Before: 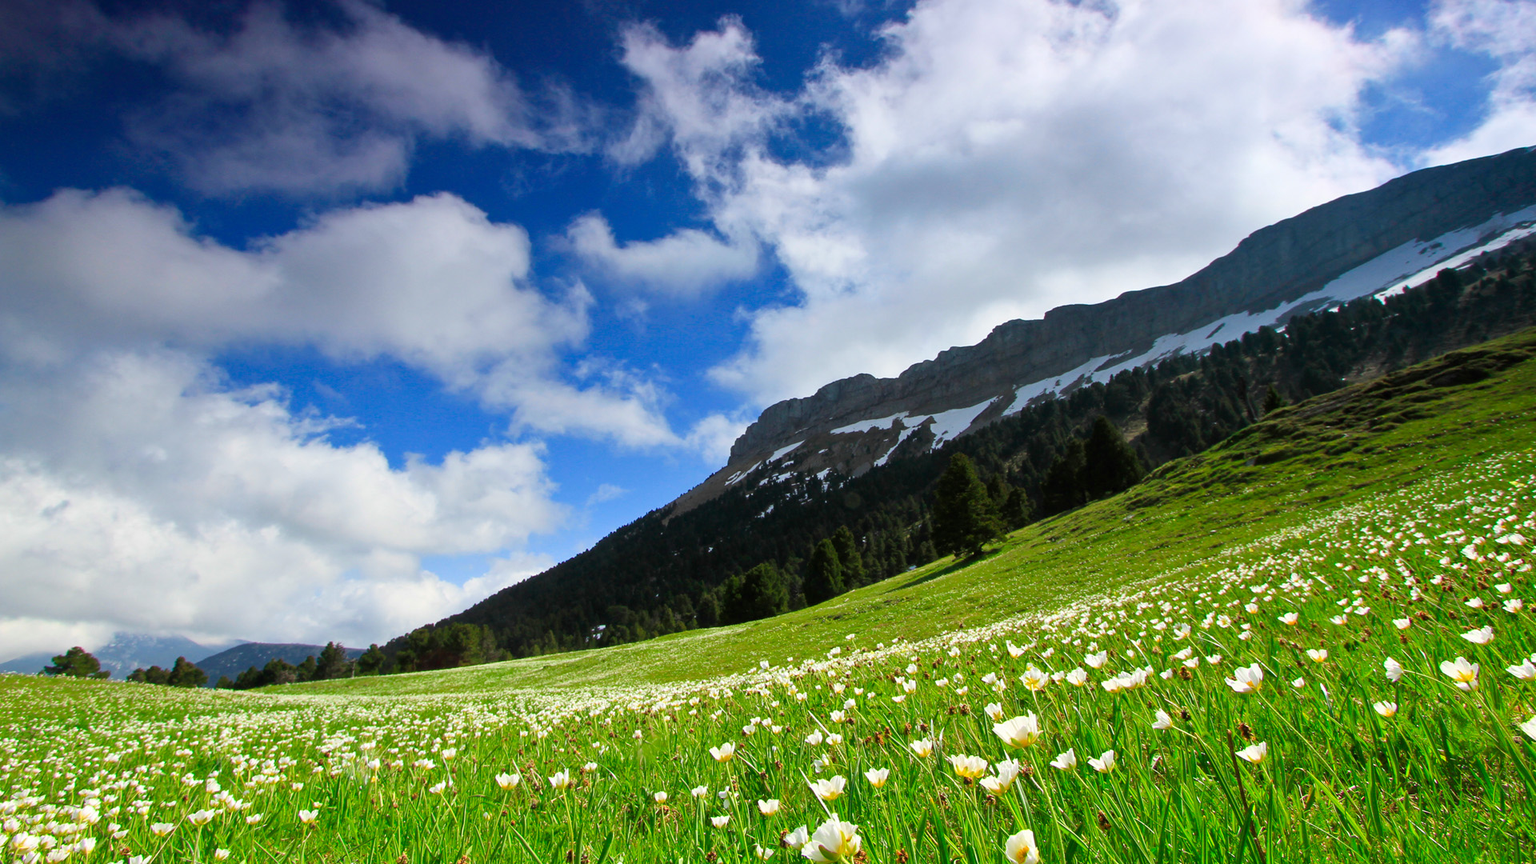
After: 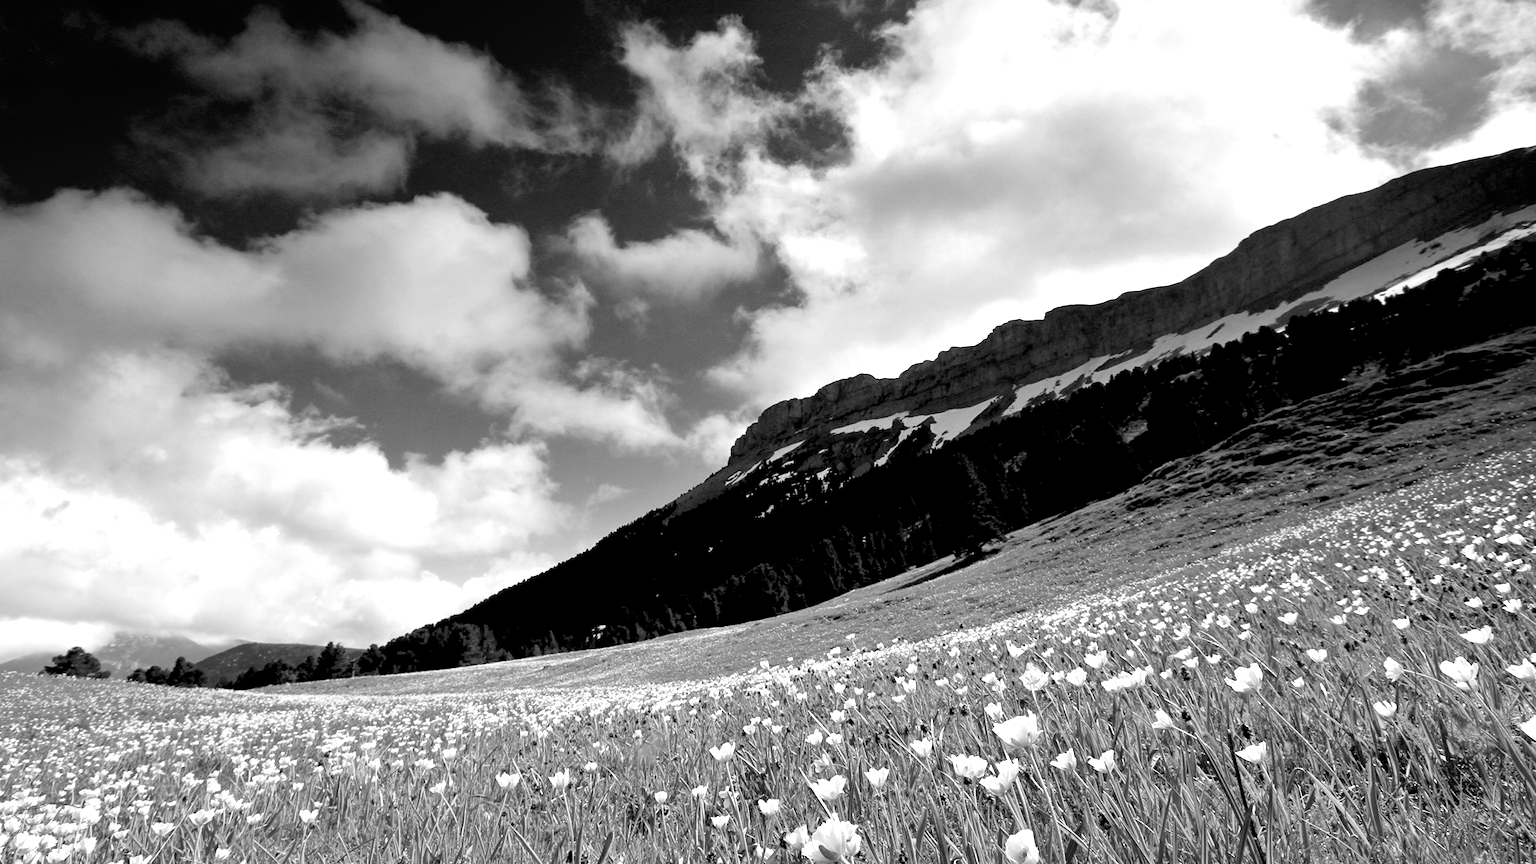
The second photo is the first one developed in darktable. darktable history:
color balance rgb: perceptual saturation grading › global saturation 36%, perceptual brilliance grading › global brilliance 10%, global vibrance 20%
monochrome: on, module defaults
white balance: emerald 1
exposure: black level correction 0.025, exposure 0.182 EV, compensate highlight preservation false
